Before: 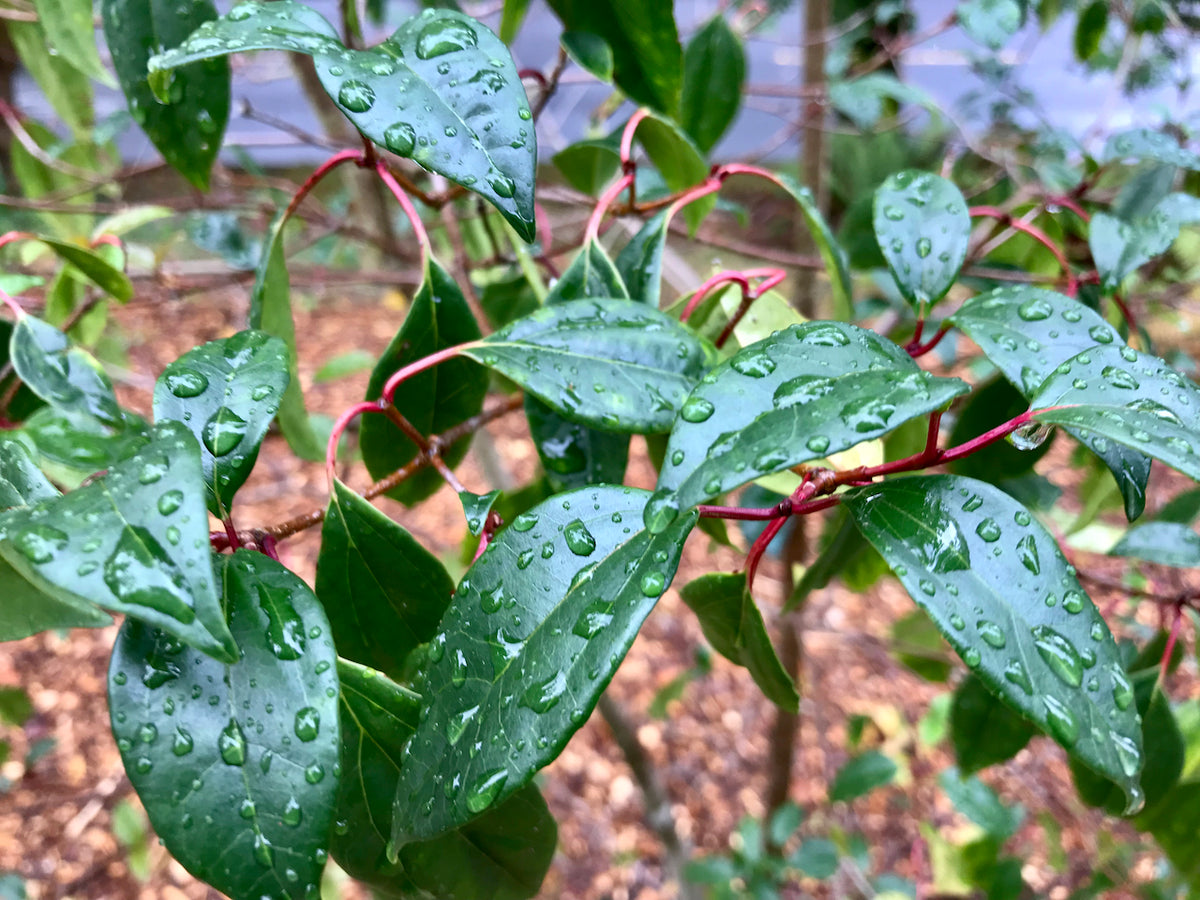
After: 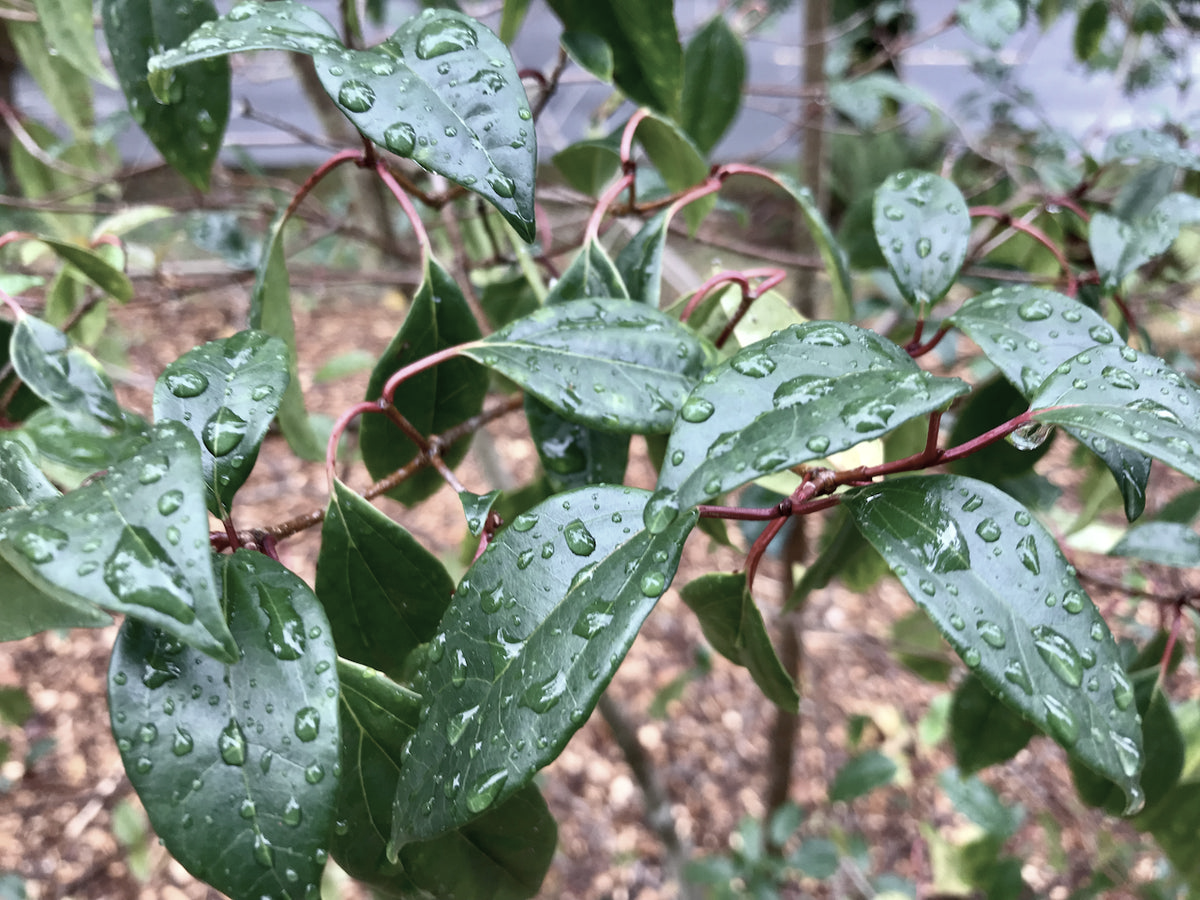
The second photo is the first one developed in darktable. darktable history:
tone equalizer: on, module defaults
color correction: highlights b* 0.019, saturation 0.548
